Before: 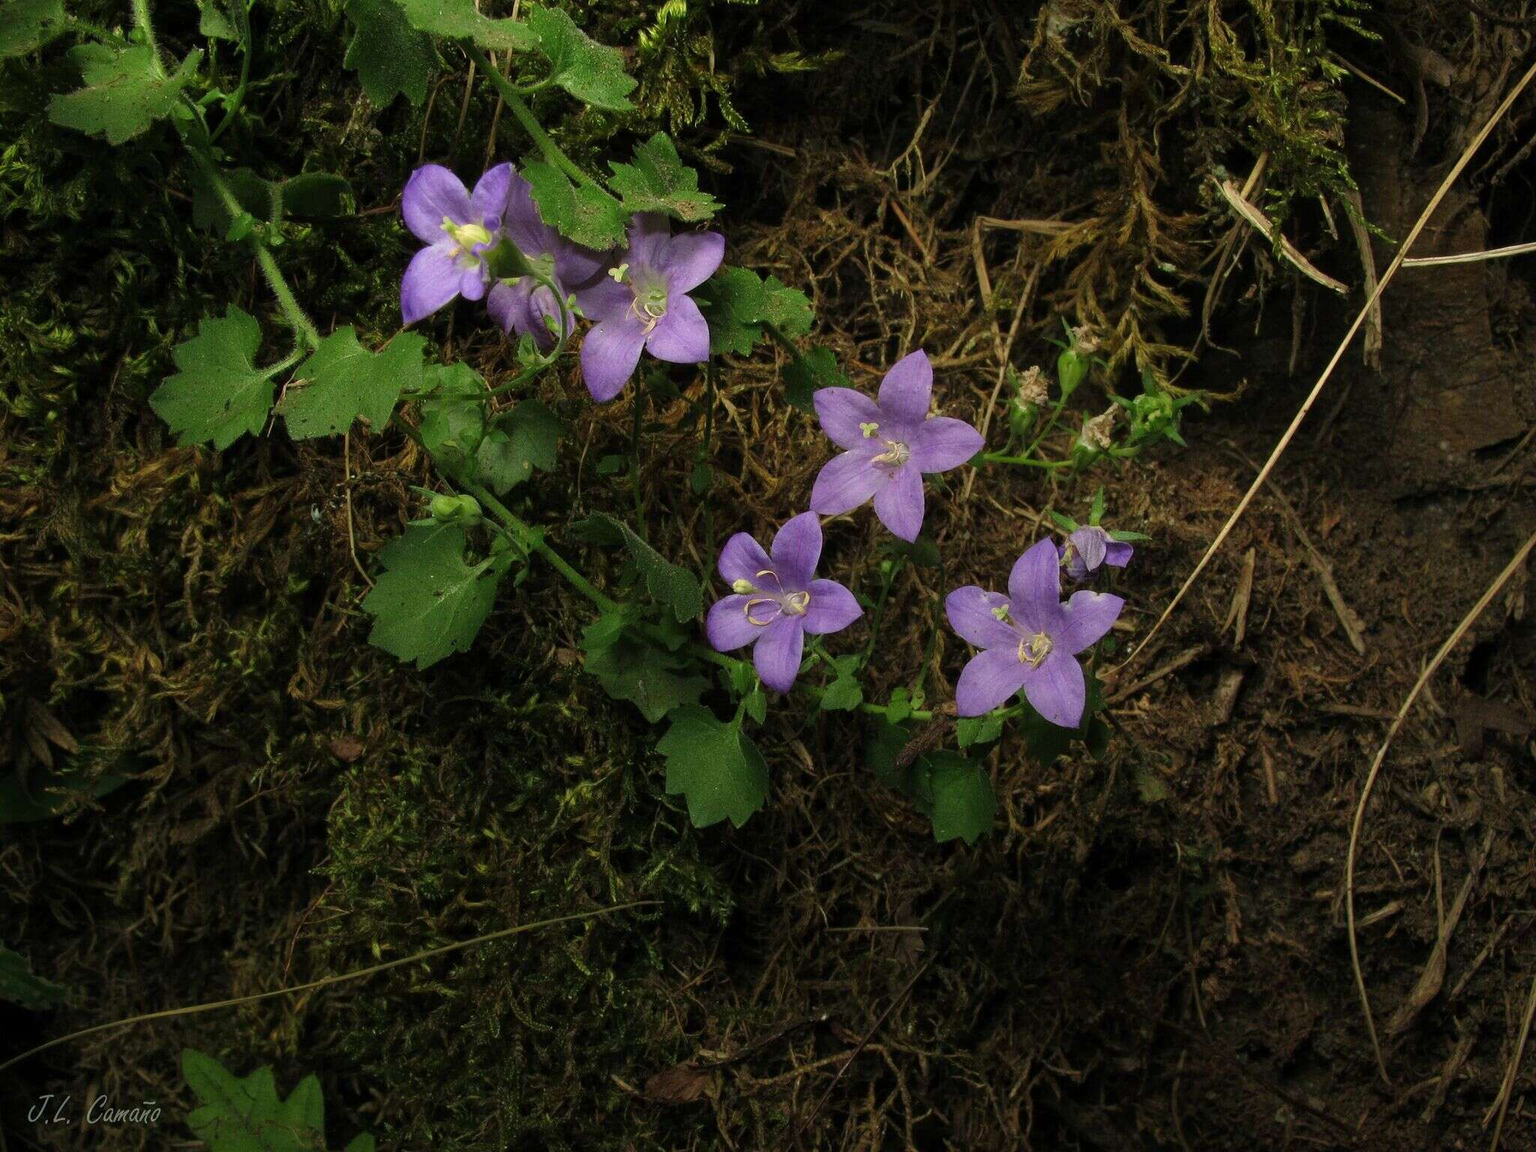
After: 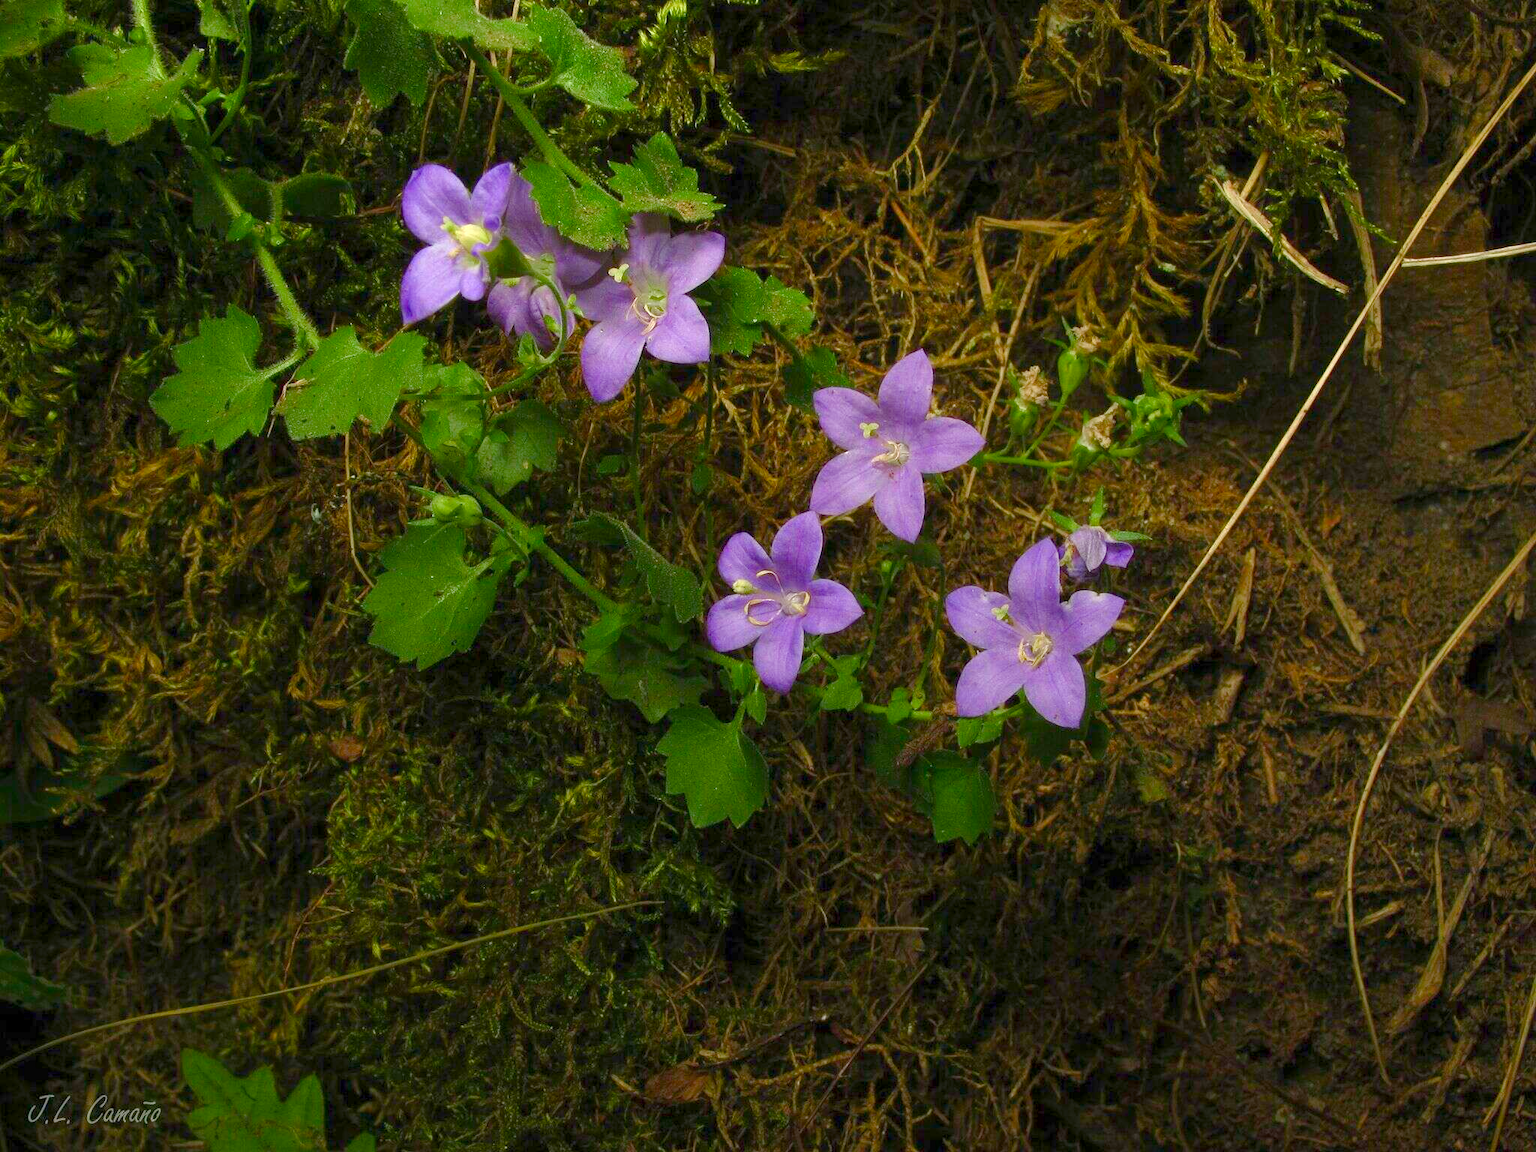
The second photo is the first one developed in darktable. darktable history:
color balance rgb: perceptual saturation grading › global saturation 14.213%, perceptual saturation grading › highlights -30.209%, perceptual saturation grading › shadows 50.597%, perceptual brilliance grading › global brilliance 18.817%, contrast -19.698%
